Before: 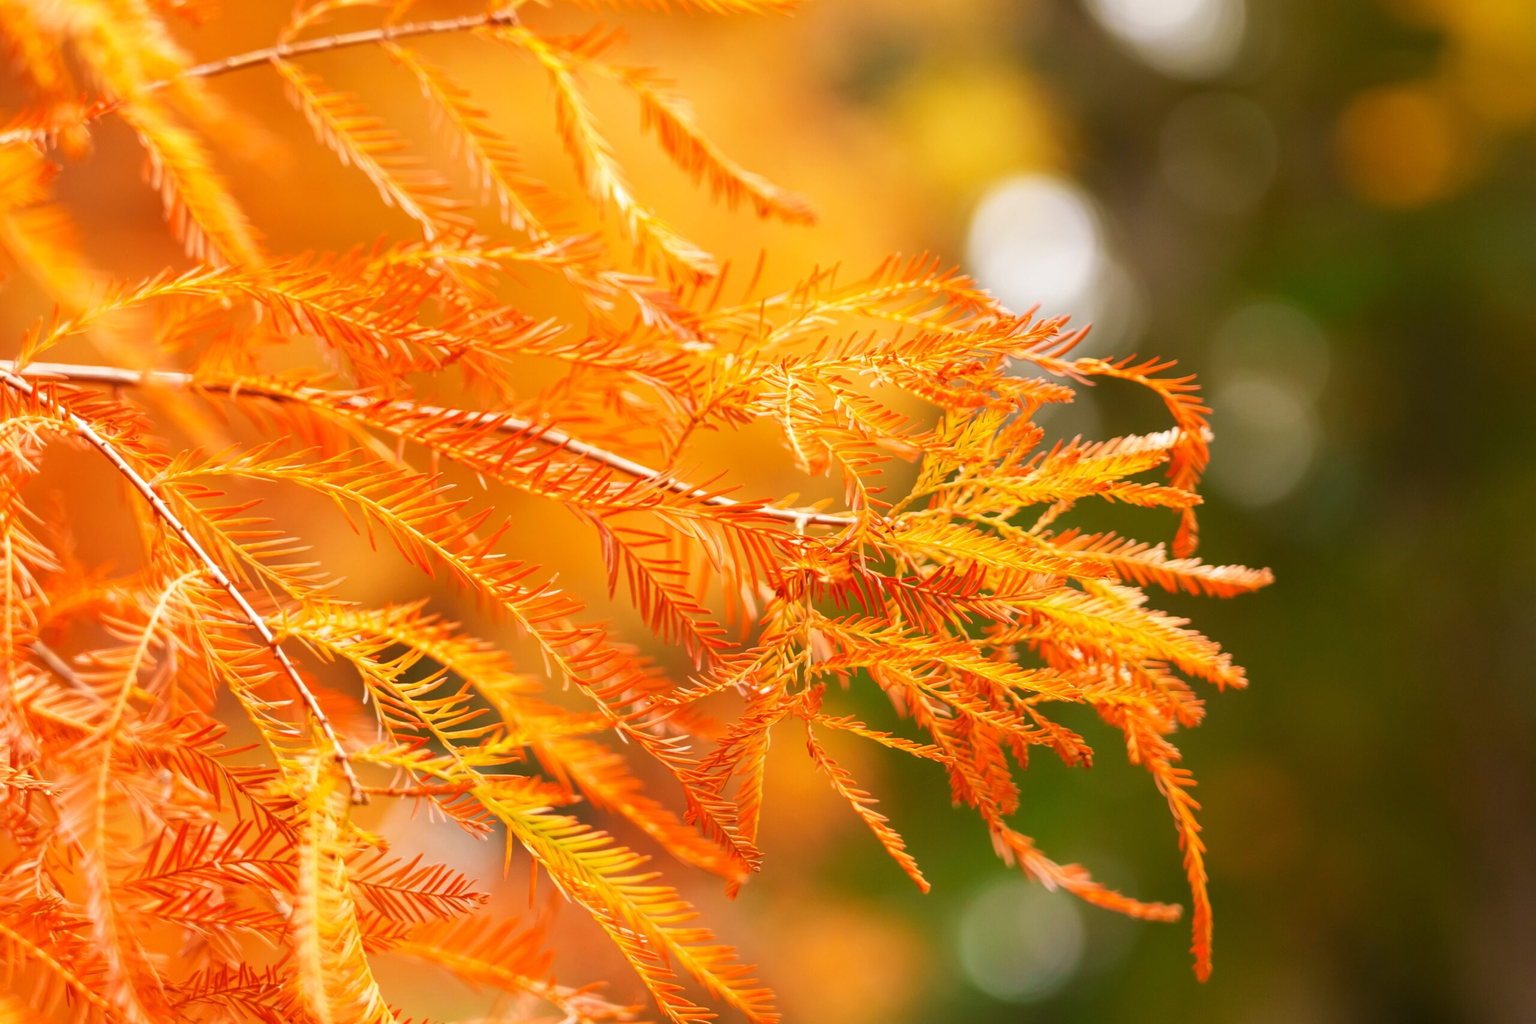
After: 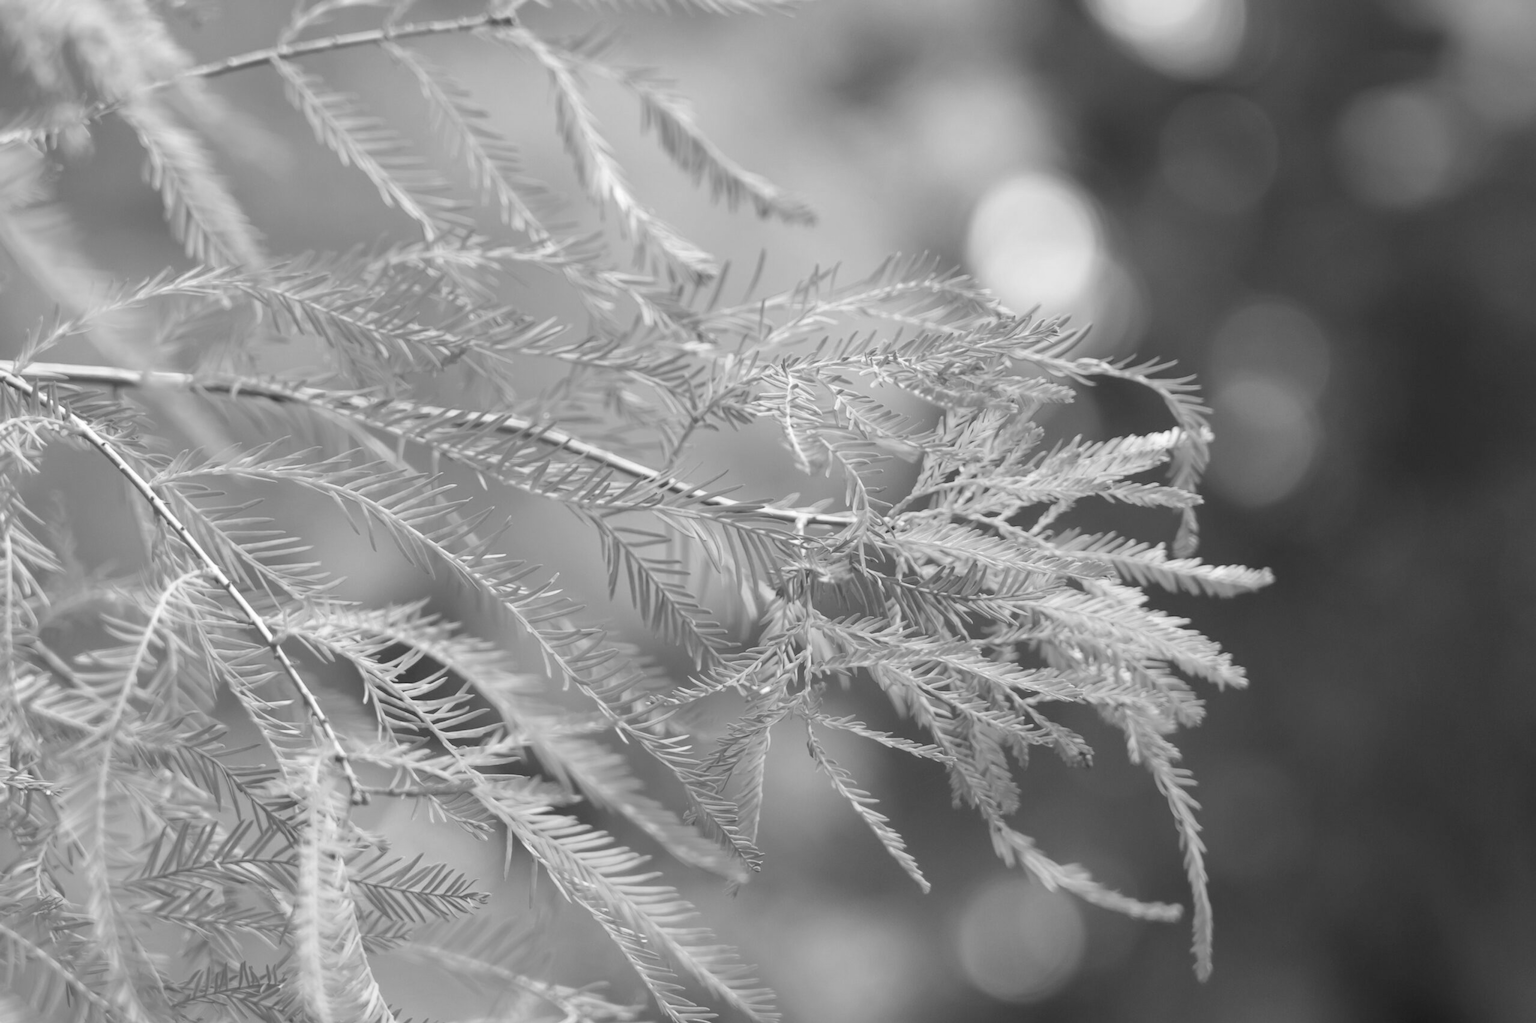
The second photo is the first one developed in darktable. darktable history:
monochrome: a 32, b 64, size 2.3
shadows and highlights: shadows 20.91, highlights -35.45, soften with gaussian
color balance rgb: perceptual saturation grading › global saturation 10%, global vibrance 10%
